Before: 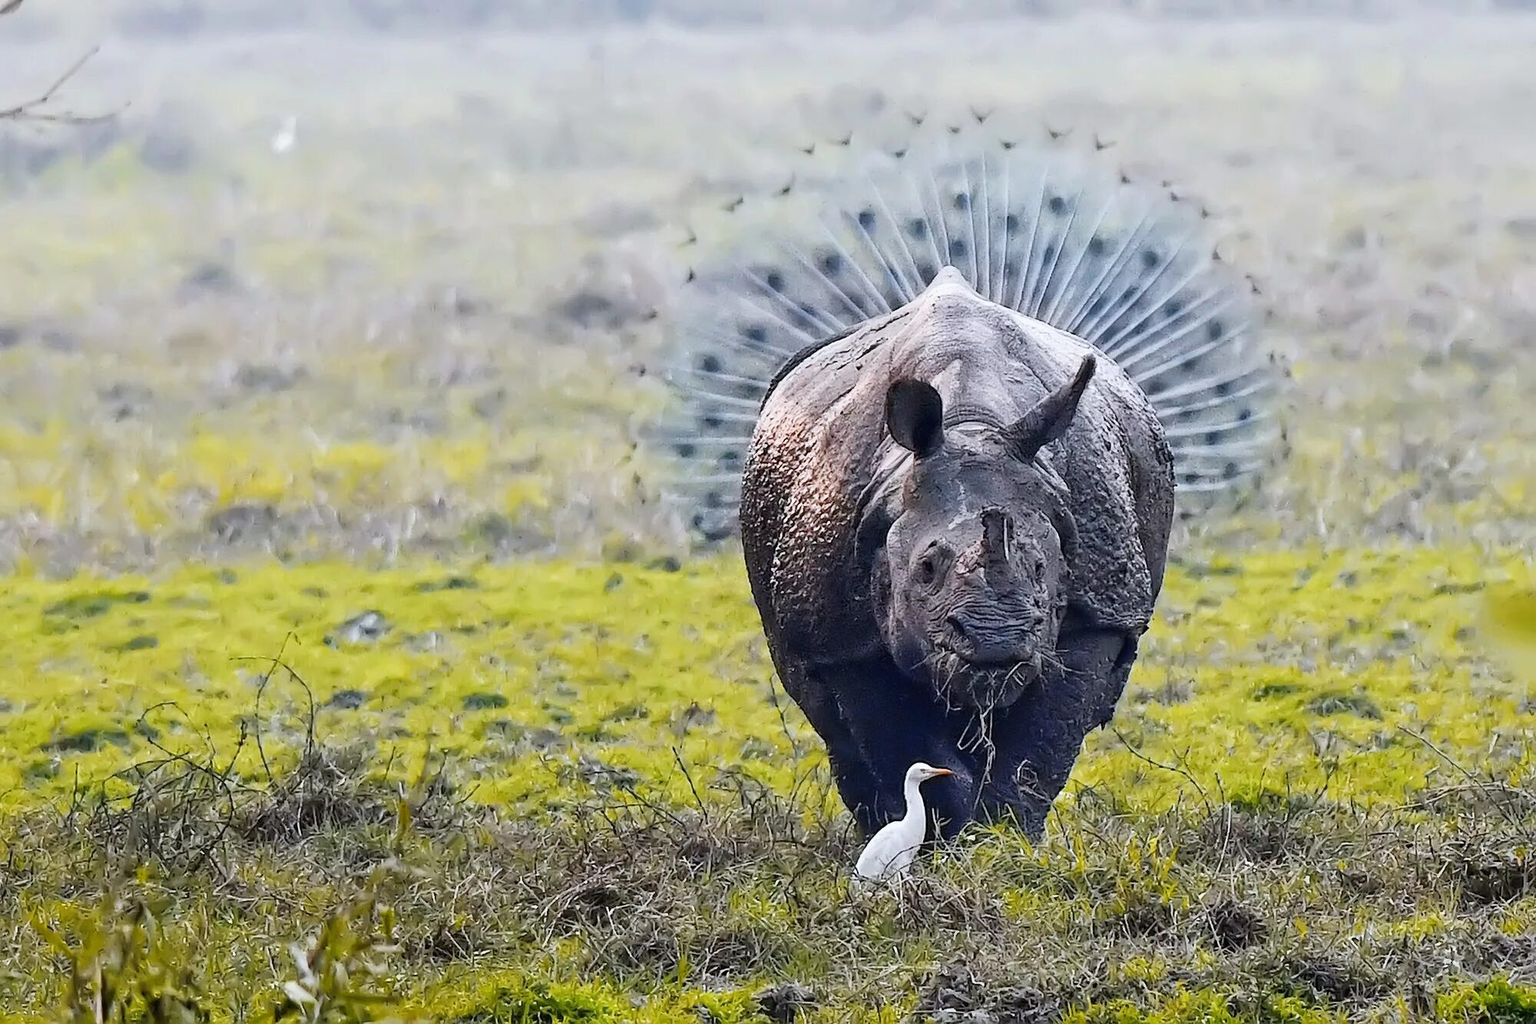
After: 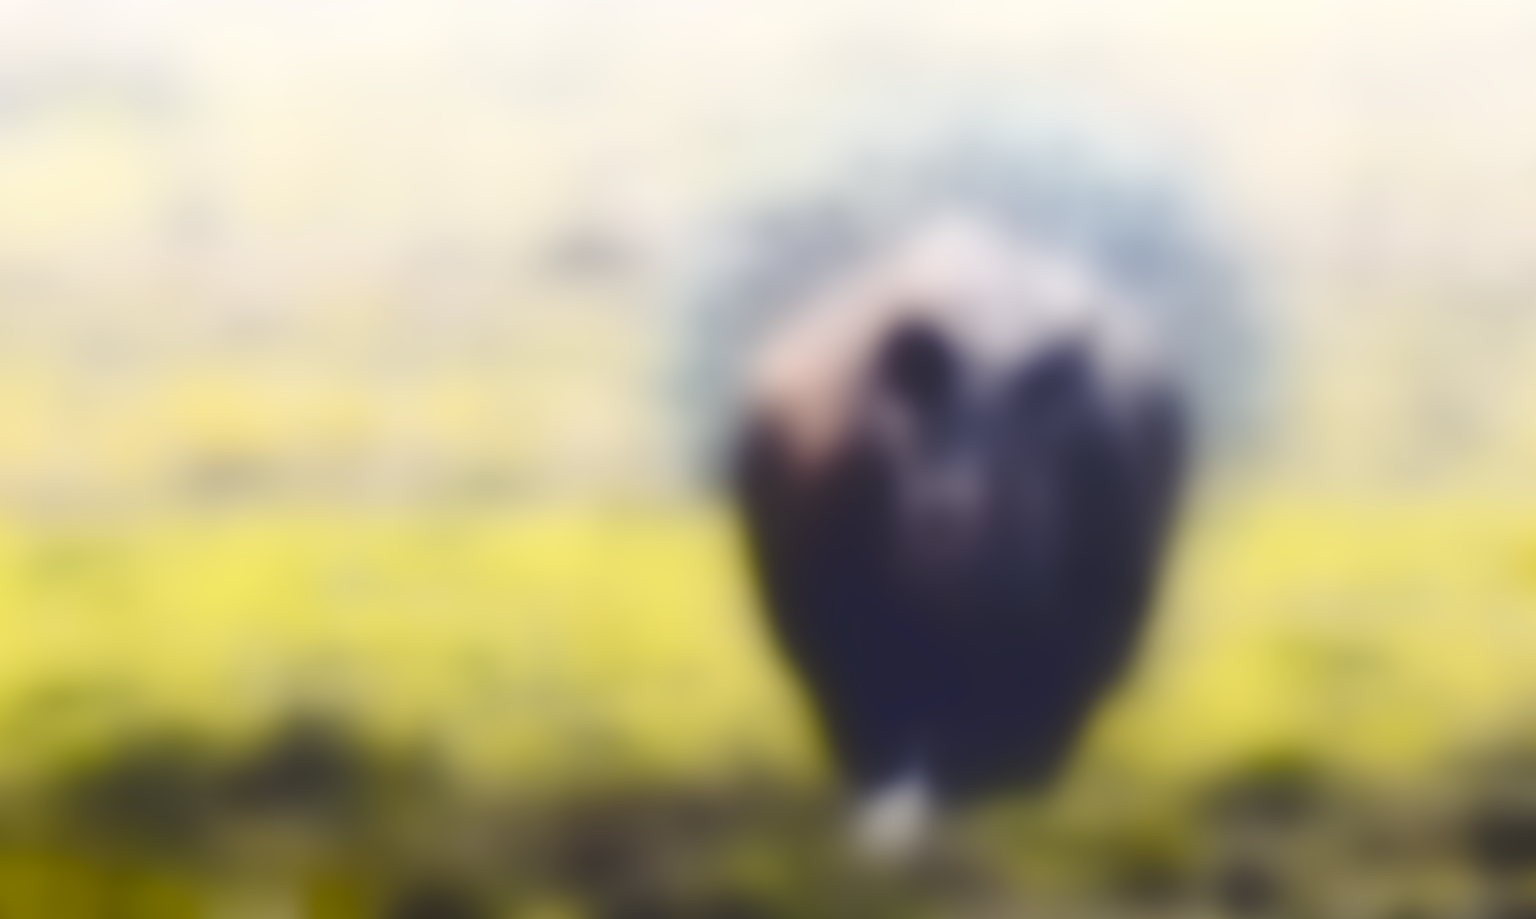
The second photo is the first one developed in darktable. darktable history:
crop: left 1.507%, top 6.147%, right 1.379%, bottom 6.637%
lowpass: radius 31.92, contrast 1.72, brightness -0.98, saturation 0.94
color balance rgb: shadows lift › chroma 3%, shadows lift › hue 280.8°, power › hue 330°, highlights gain › chroma 3%, highlights gain › hue 75.6°, global offset › luminance 2%, perceptual saturation grading › global saturation 20%, perceptual saturation grading › highlights -25%, perceptual saturation grading › shadows 50%, global vibrance 20.33%
exposure: black level correction 0, exposure 0.5 EV, compensate exposure bias true, compensate highlight preservation false
